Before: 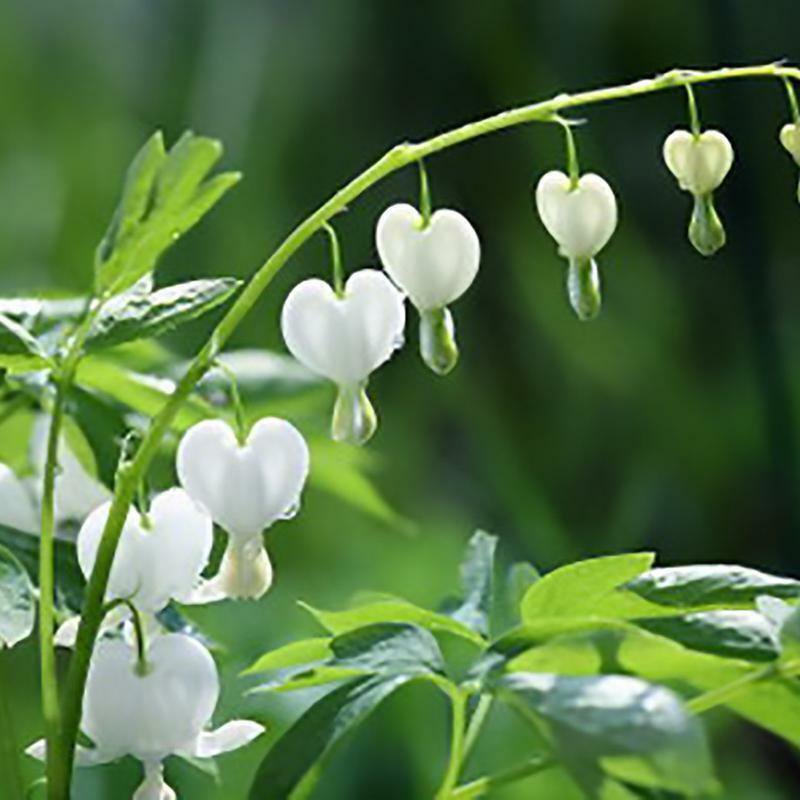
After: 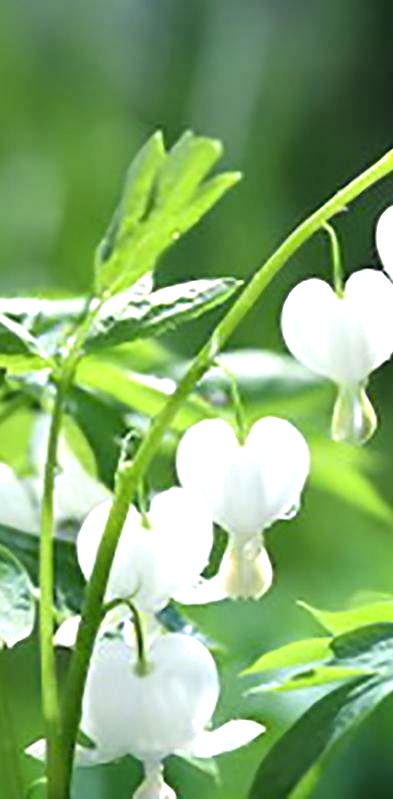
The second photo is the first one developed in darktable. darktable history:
exposure: black level correction 0, exposure 0.7 EV, compensate exposure bias true, compensate highlight preservation false
crop and rotate: left 0%, top 0%, right 50.845%
